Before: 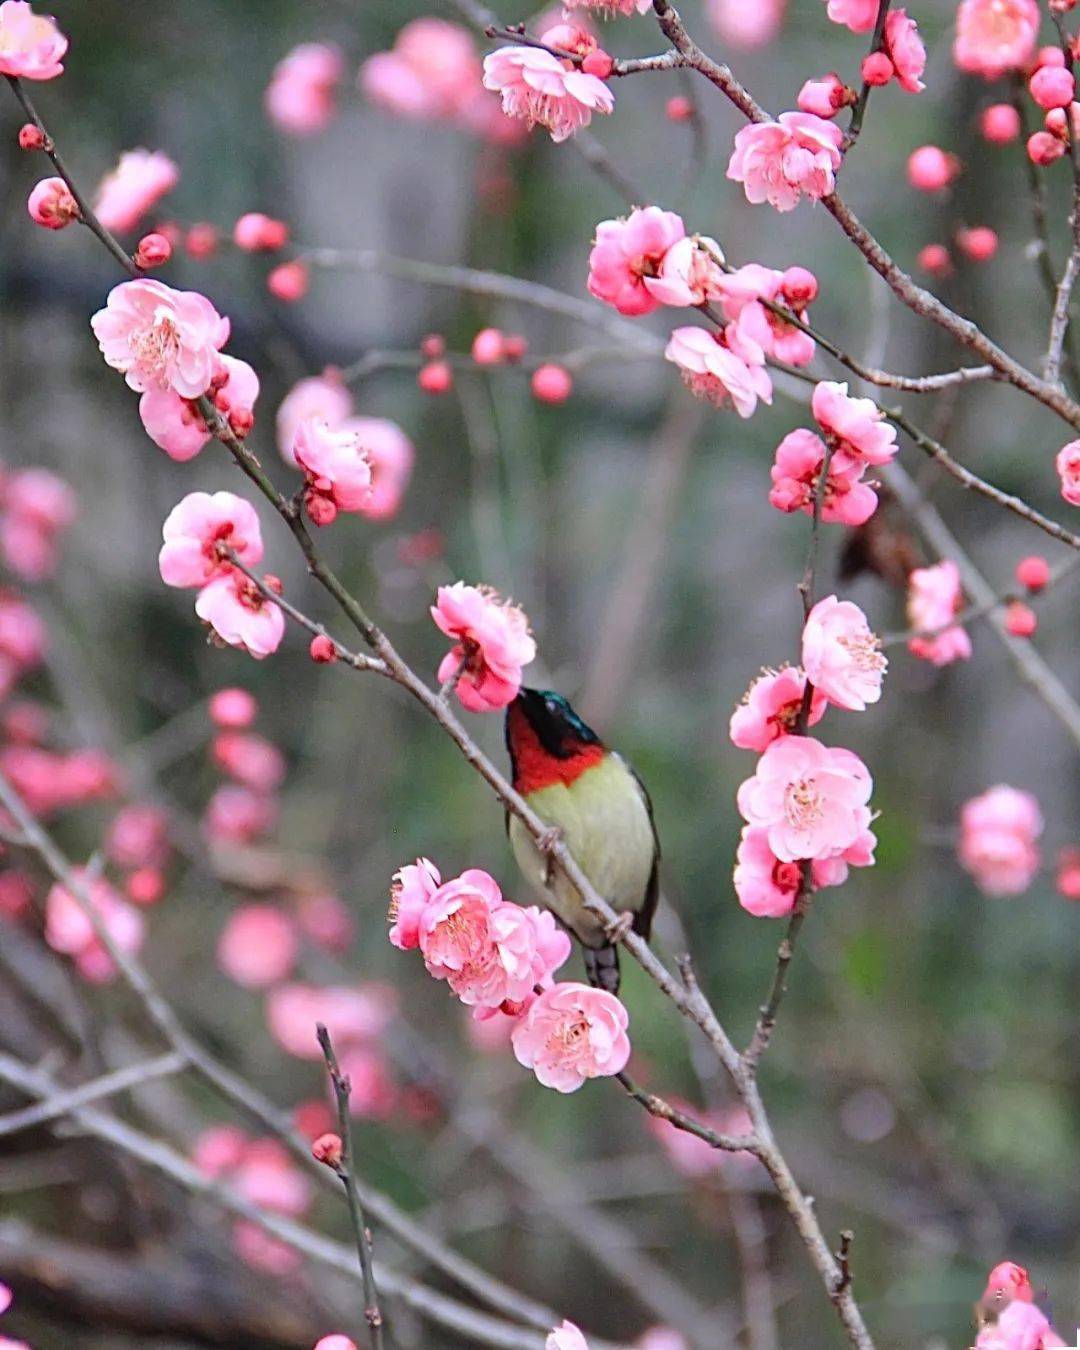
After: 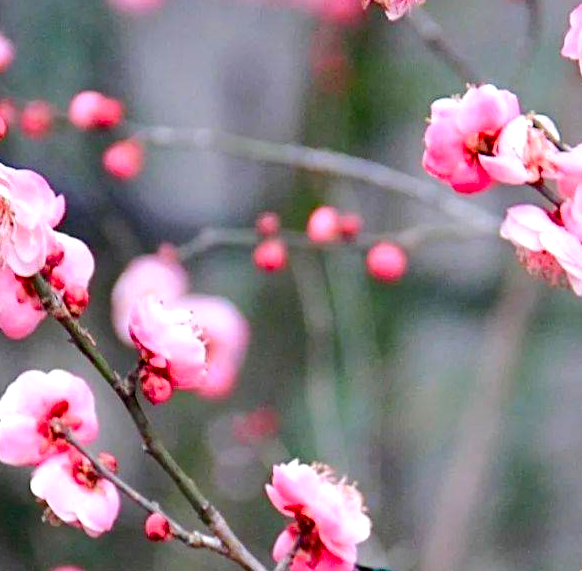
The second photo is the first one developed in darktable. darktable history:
color balance rgb: global offset › luminance -0.51%, perceptual saturation grading › global saturation 27.53%, perceptual saturation grading › highlights -25%, perceptual saturation grading › shadows 25%, perceptual brilliance grading › highlights 6.62%, perceptual brilliance grading › mid-tones 17.07%, perceptual brilliance grading › shadows -5.23%
crop: left 15.306%, top 9.065%, right 30.789%, bottom 48.638%
